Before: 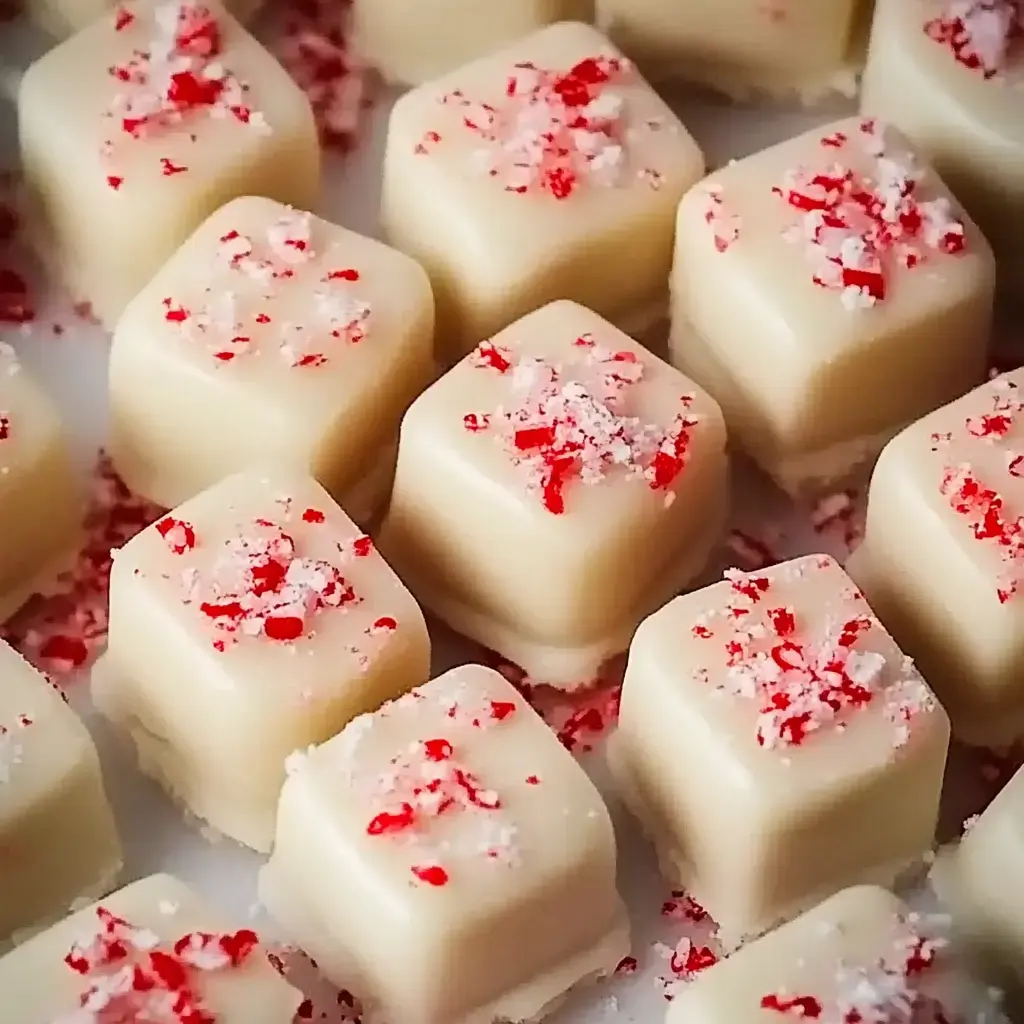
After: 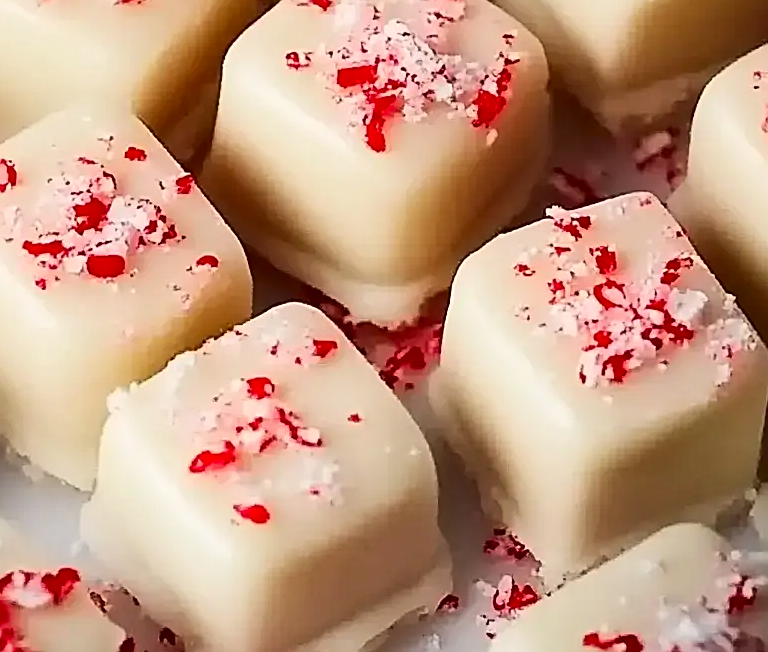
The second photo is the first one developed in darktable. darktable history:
crop and rotate: left 17.392%, top 35.394%, right 7.586%, bottom 0.876%
sharpen: on, module defaults
contrast brightness saturation: contrast 0.154, brightness -0.014, saturation 0.104
